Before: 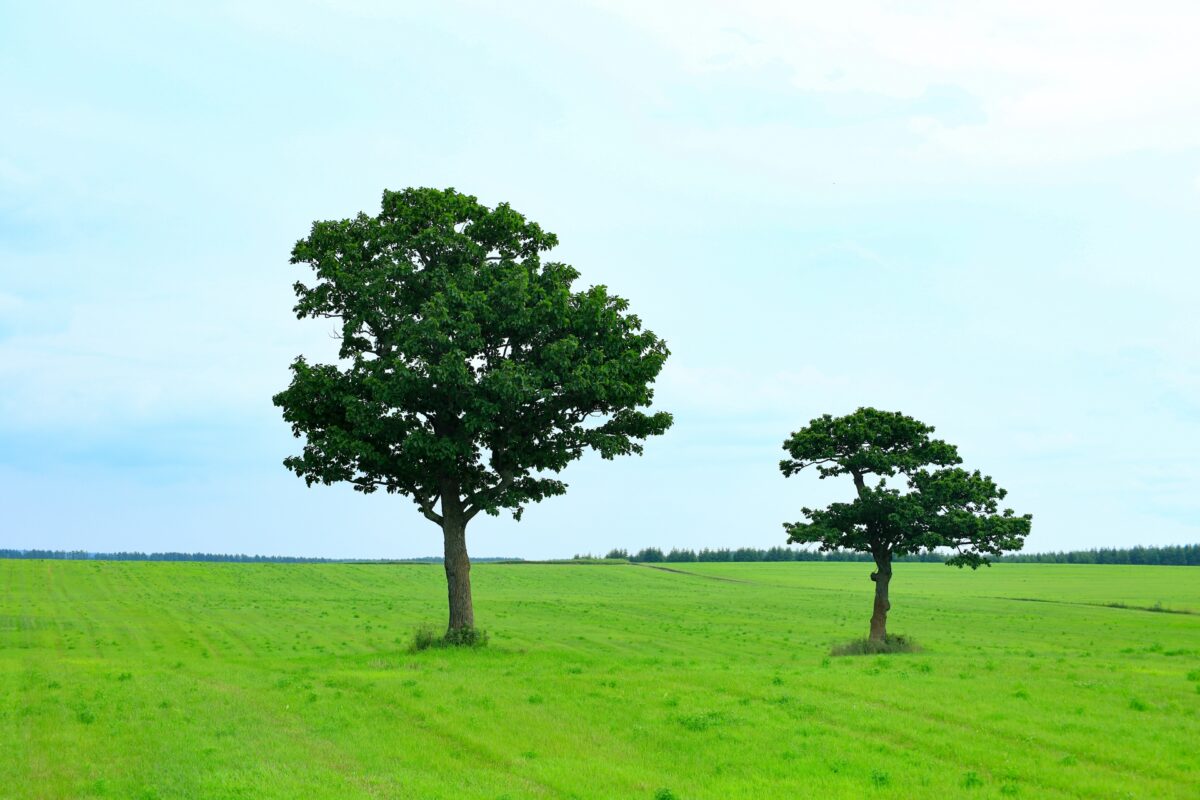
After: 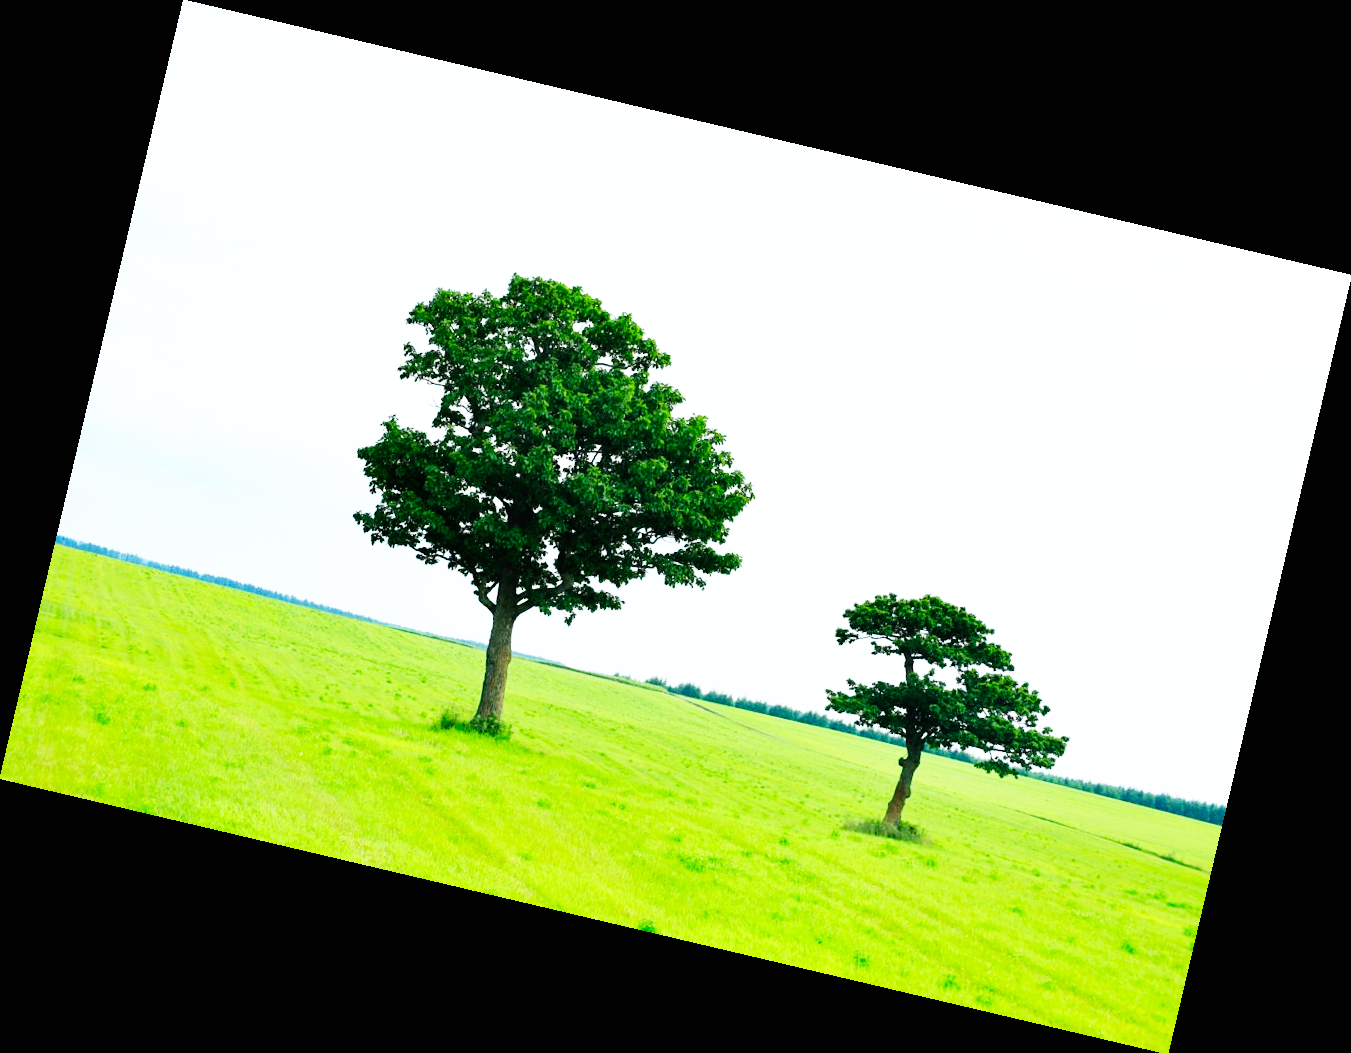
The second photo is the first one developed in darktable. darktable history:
base curve: curves: ch0 [(0, 0) (0.007, 0.004) (0.027, 0.03) (0.046, 0.07) (0.207, 0.54) (0.442, 0.872) (0.673, 0.972) (1, 1)], preserve colors none
rotate and perspective: rotation 13.27°, automatic cropping off
